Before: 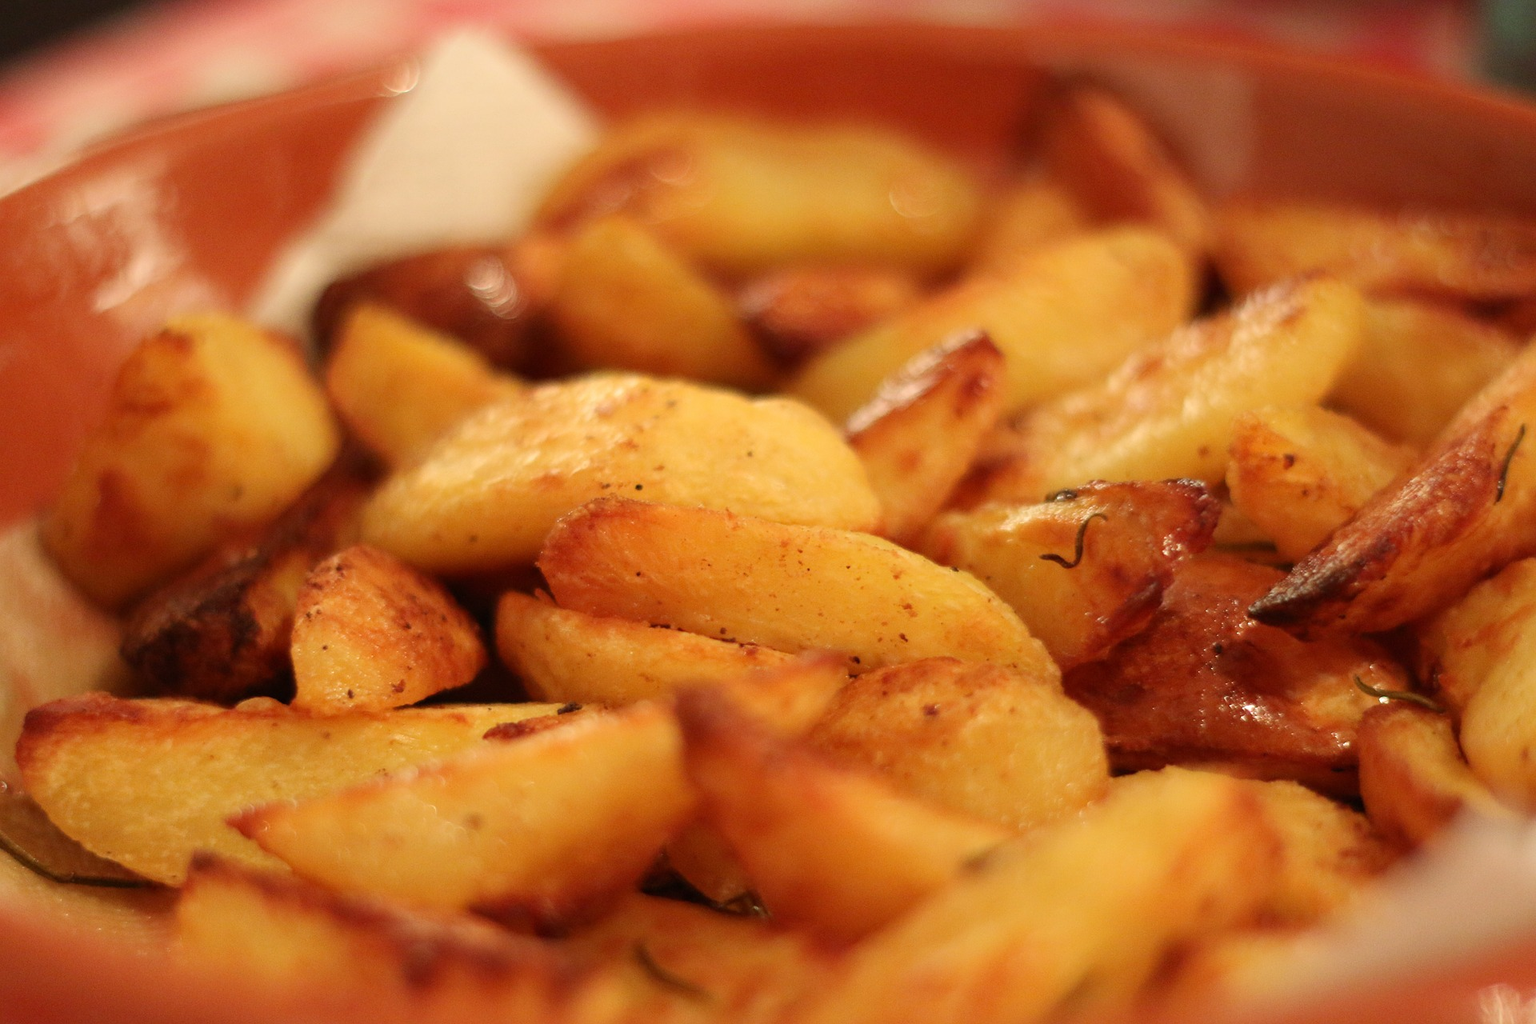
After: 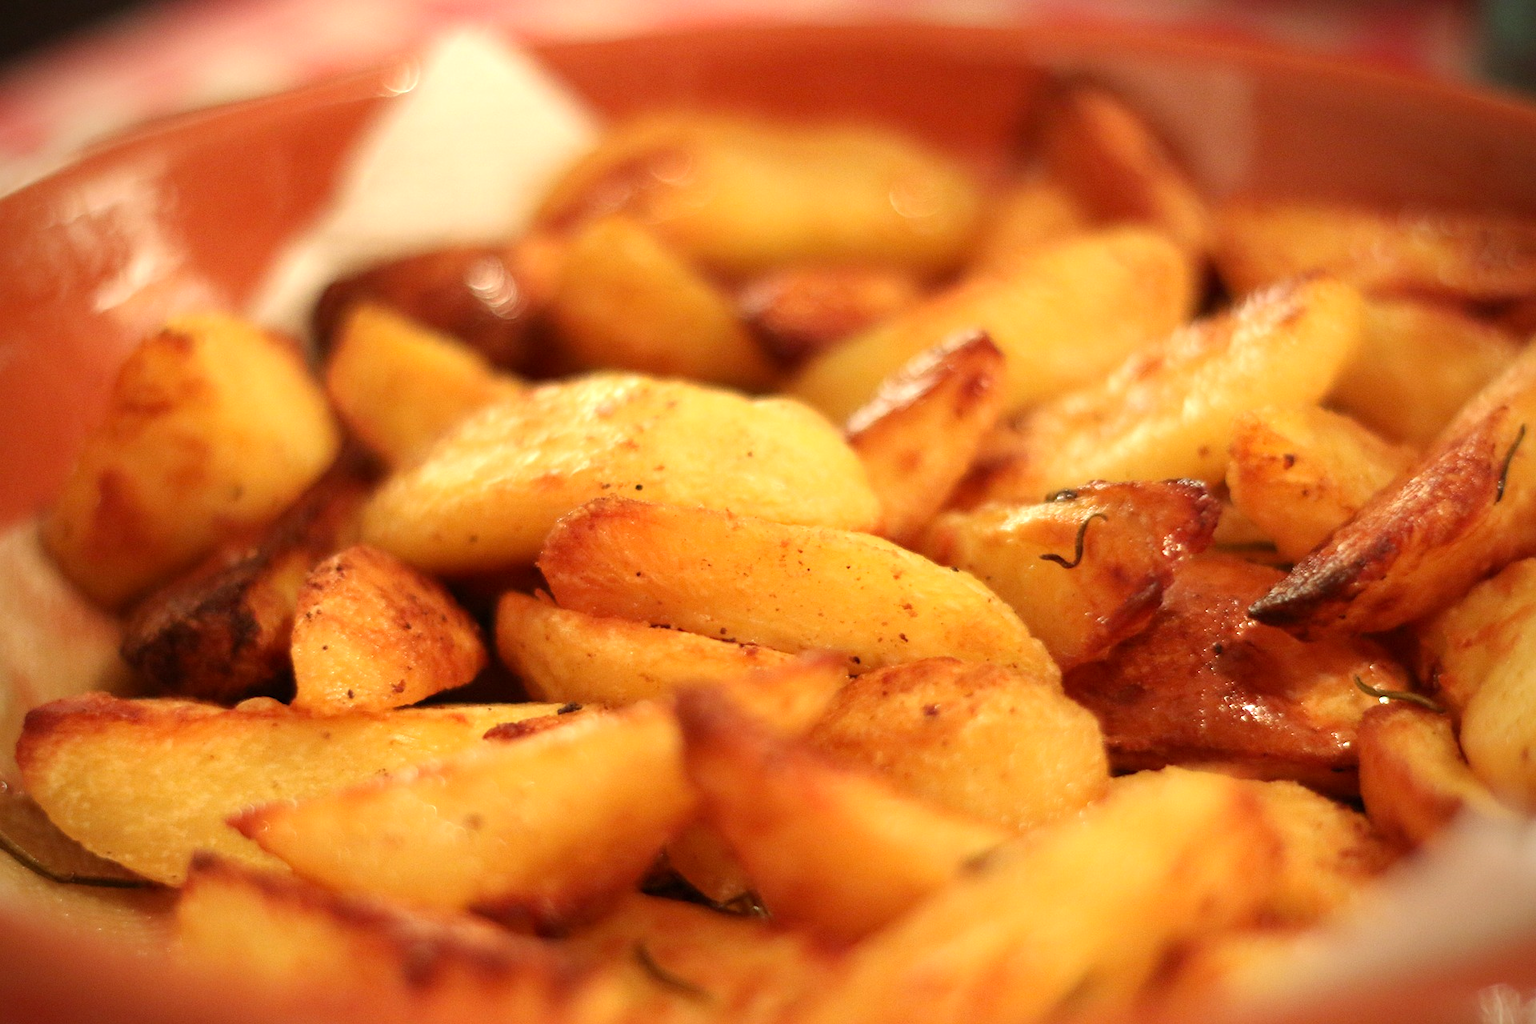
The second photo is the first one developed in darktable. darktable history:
exposure: black level correction 0.001, exposure 0.499 EV, compensate exposure bias true, compensate highlight preservation false
vignetting: fall-off start 88.63%, fall-off radius 43.3%, brightness -0.632, saturation -0.014, width/height ratio 1.159, unbound false
